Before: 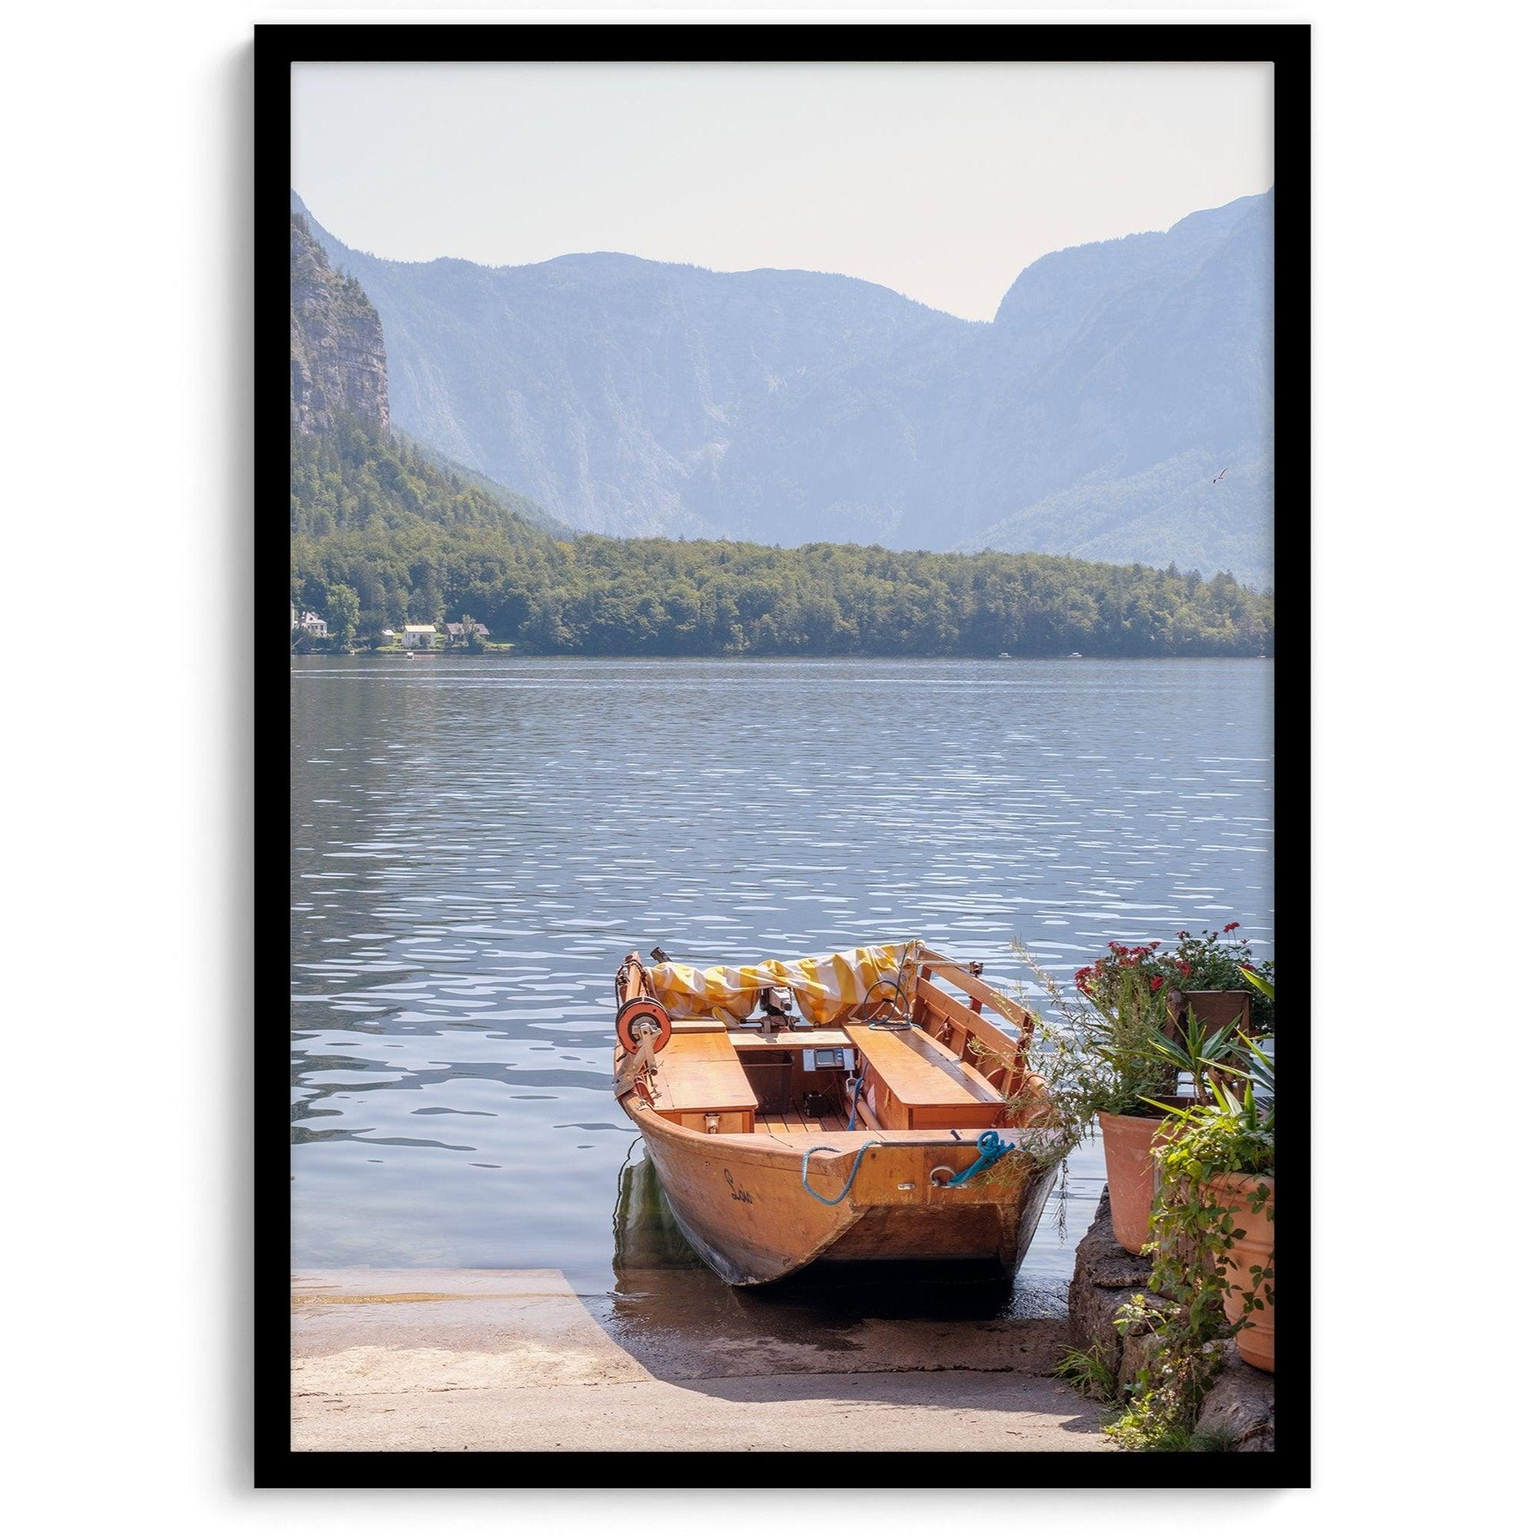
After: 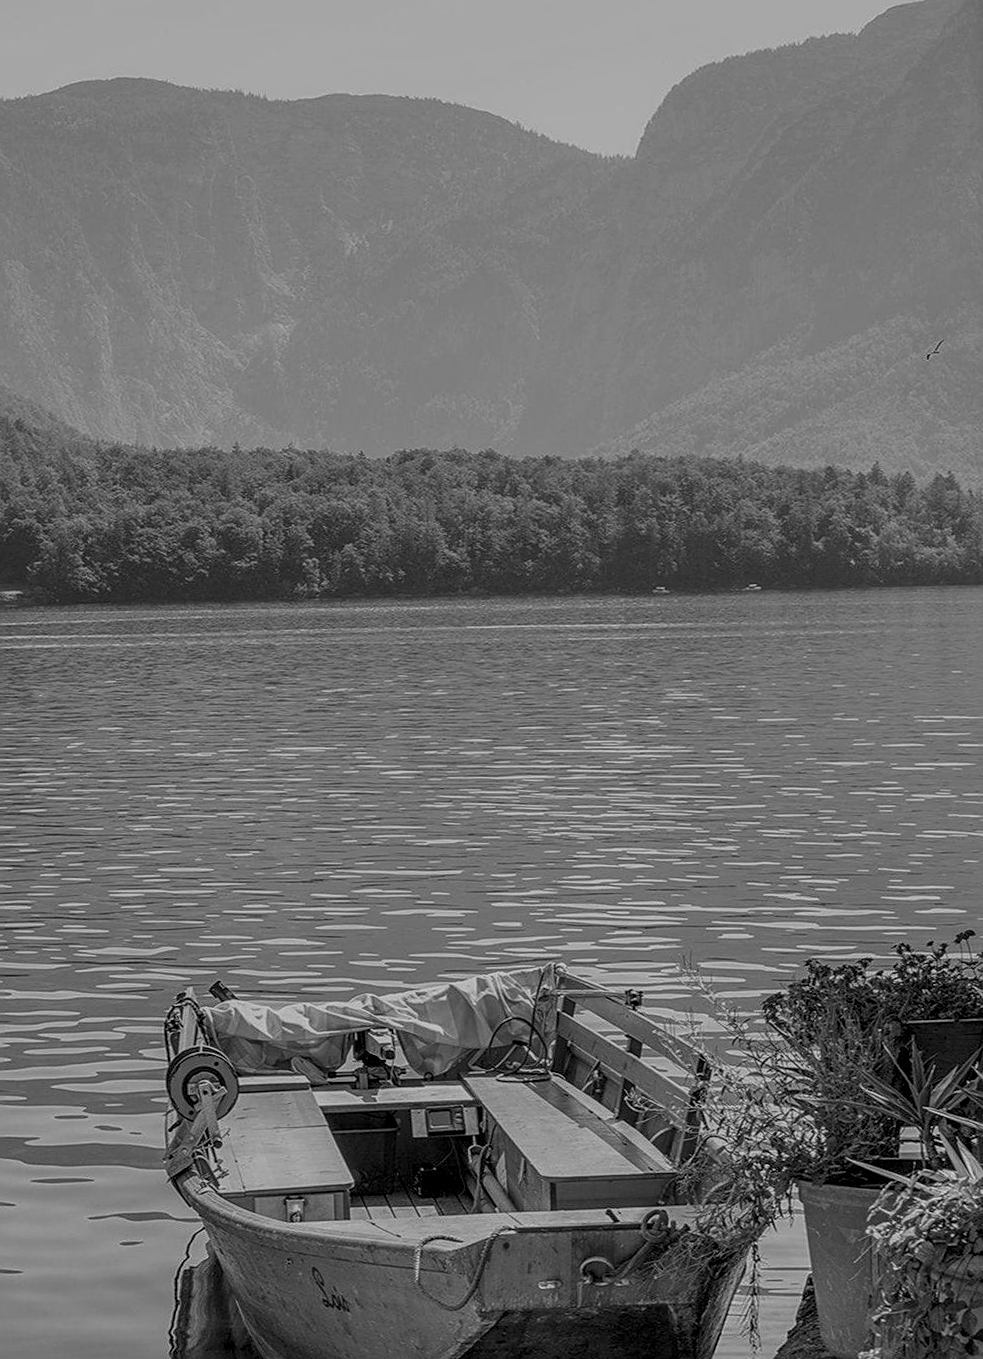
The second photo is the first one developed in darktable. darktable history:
rotate and perspective: rotation -1.42°, crop left 0.016, crop right 0.984, crop top 0.035, crop bottom 0.965
exposure: exposure -1 EV, compensate highlight preservation false
local contrast: highlights 61%, detail 143%, midtone range 0.428
monochrome: a -74.22, b 78.2
sharpen: on, module defaults
crop: left 32.075%, top 10.976%, right 18.355%, bottom 17.596%
